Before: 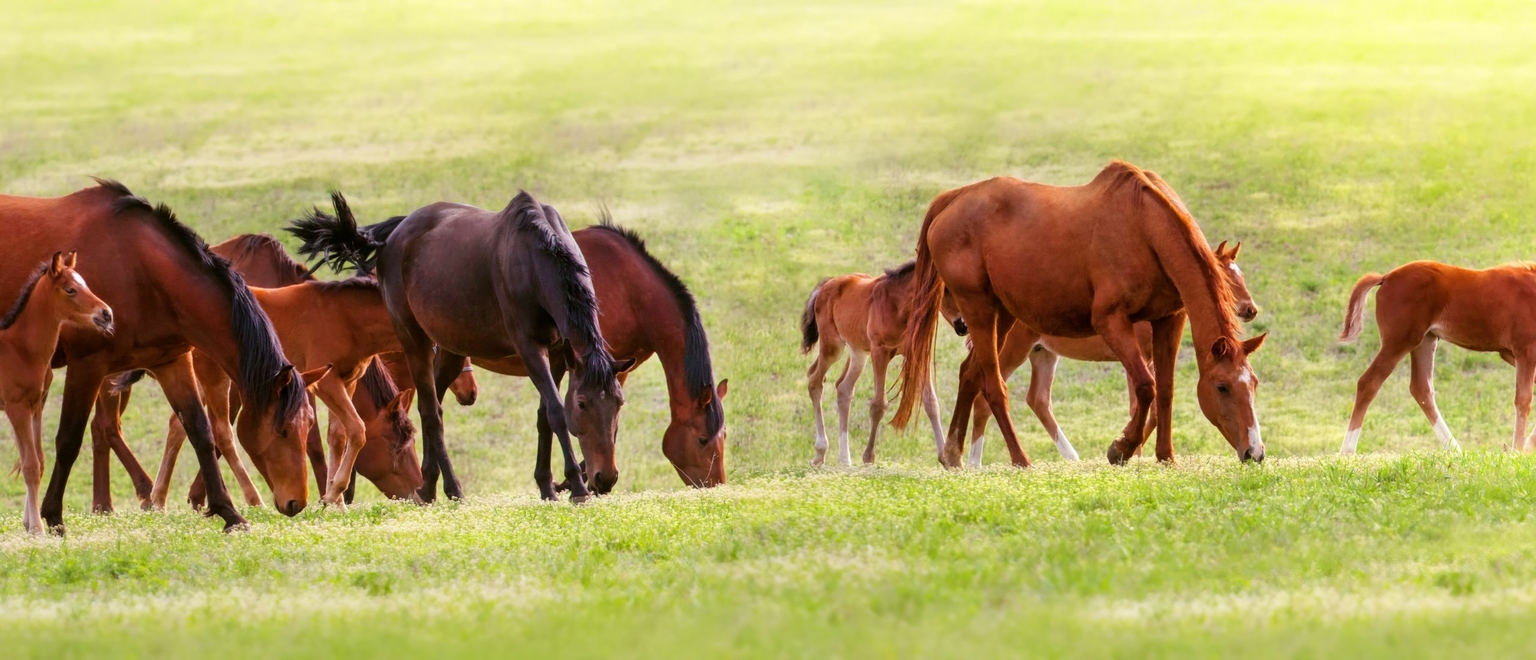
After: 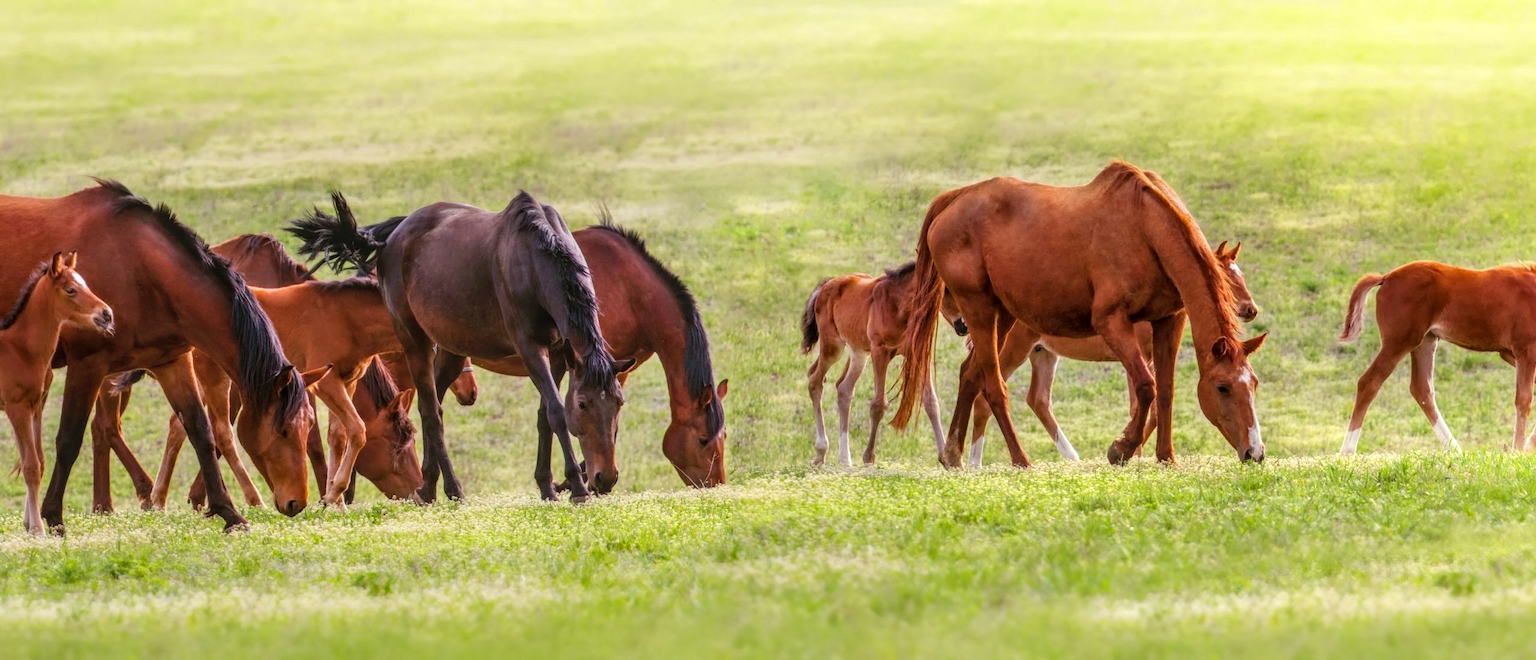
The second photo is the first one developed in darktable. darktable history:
local contrast: highlights 2%, shadows 6%, detail 133%
